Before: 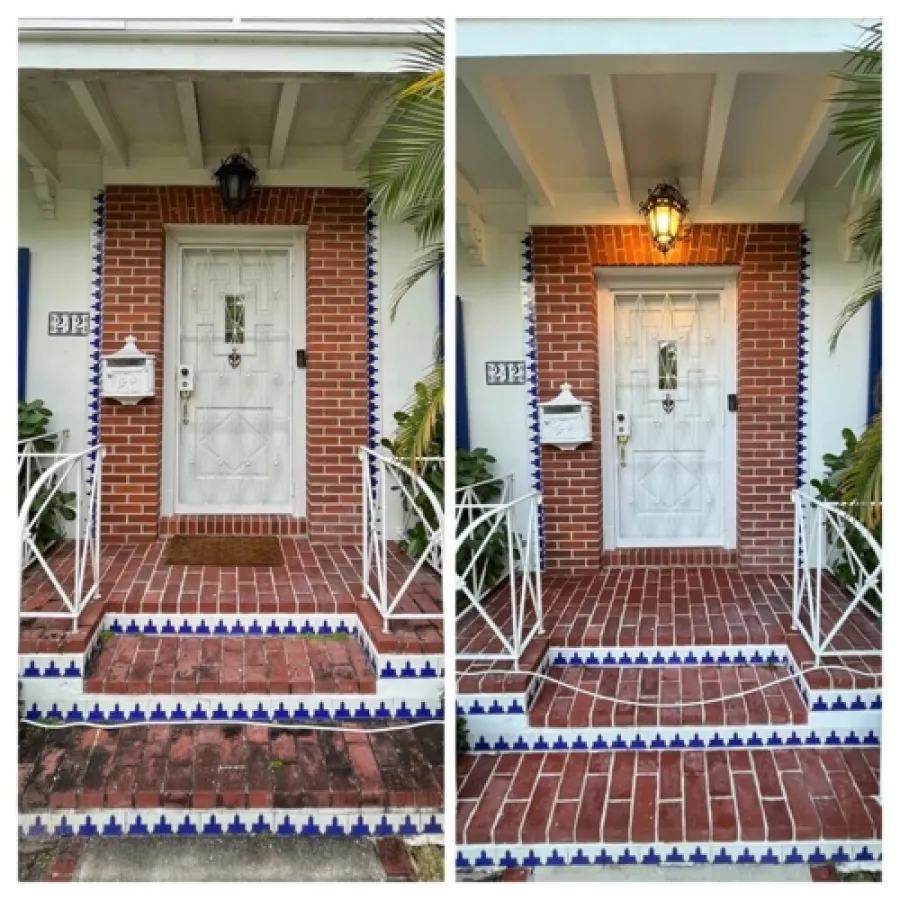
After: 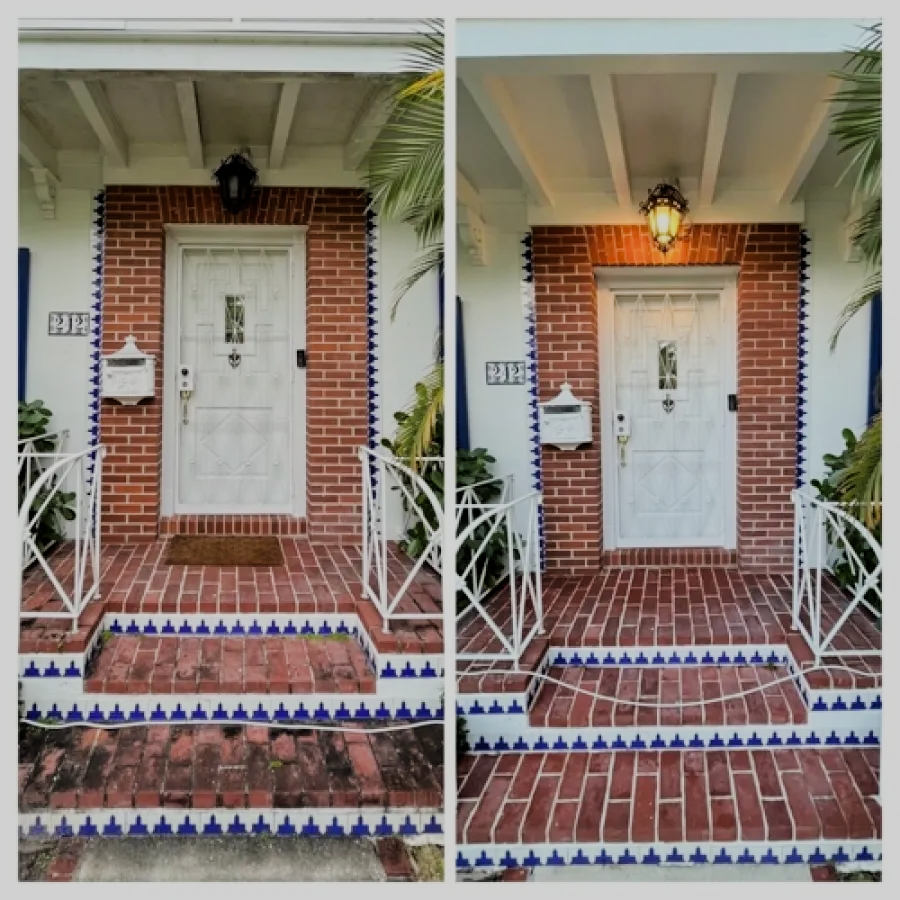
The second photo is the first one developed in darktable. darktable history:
filmic rgb: black relative exposure -9.22 EV, white relative exposure 6.77 EV, hardness 3.07, contrast 1.05
exposure: compensate highlight preservation false
